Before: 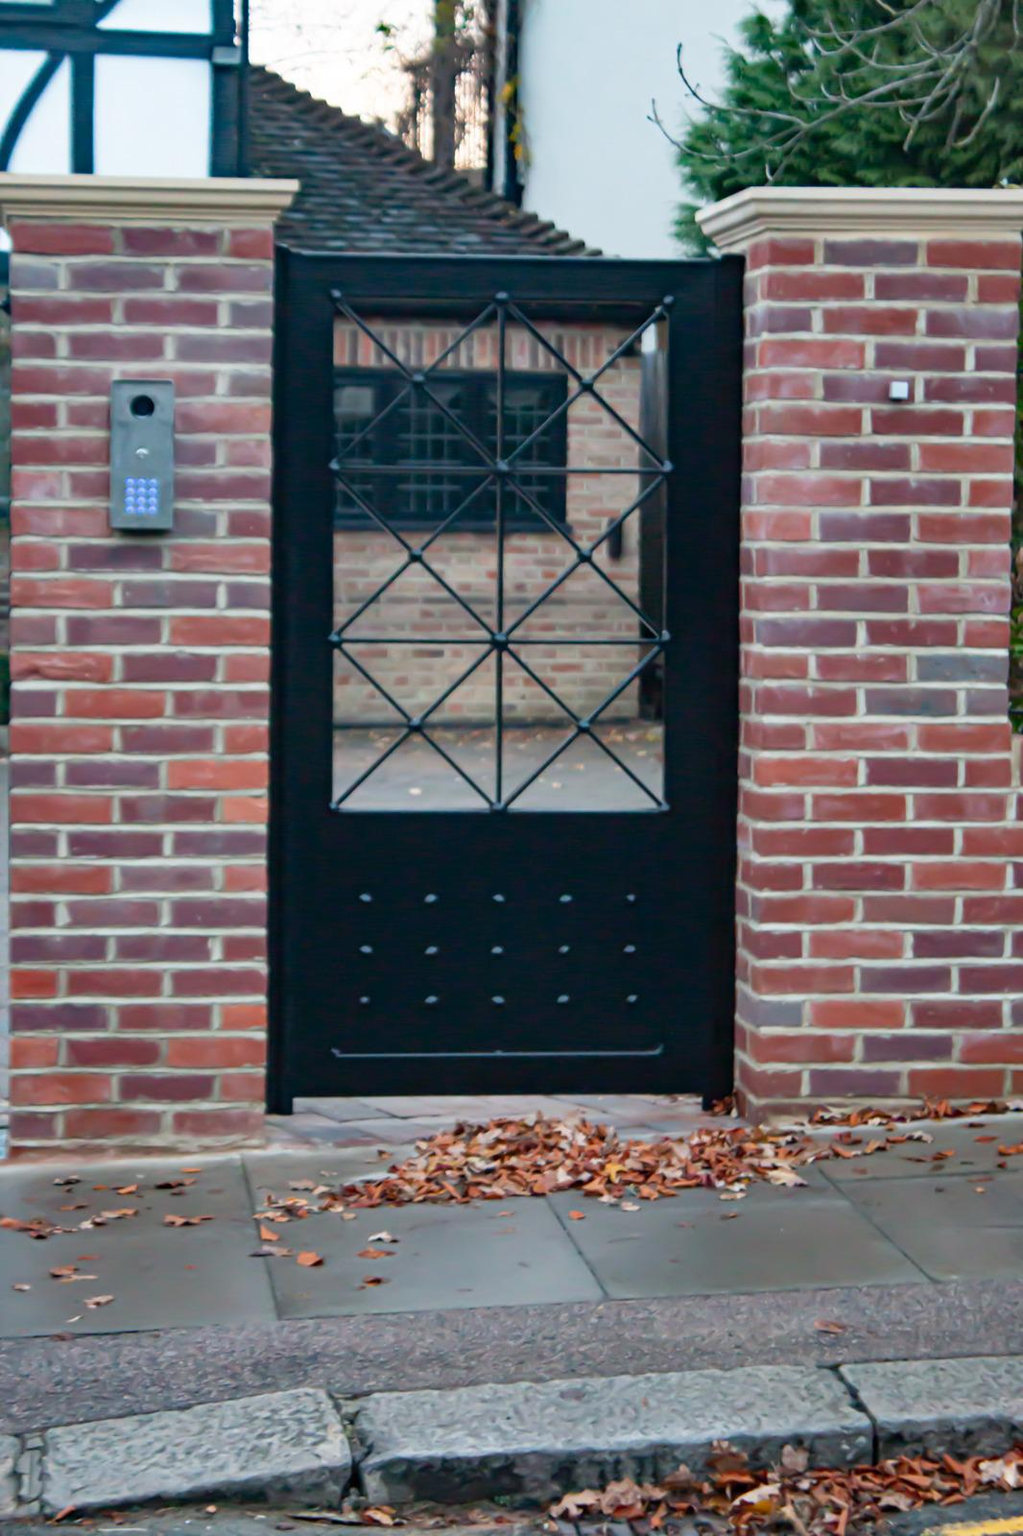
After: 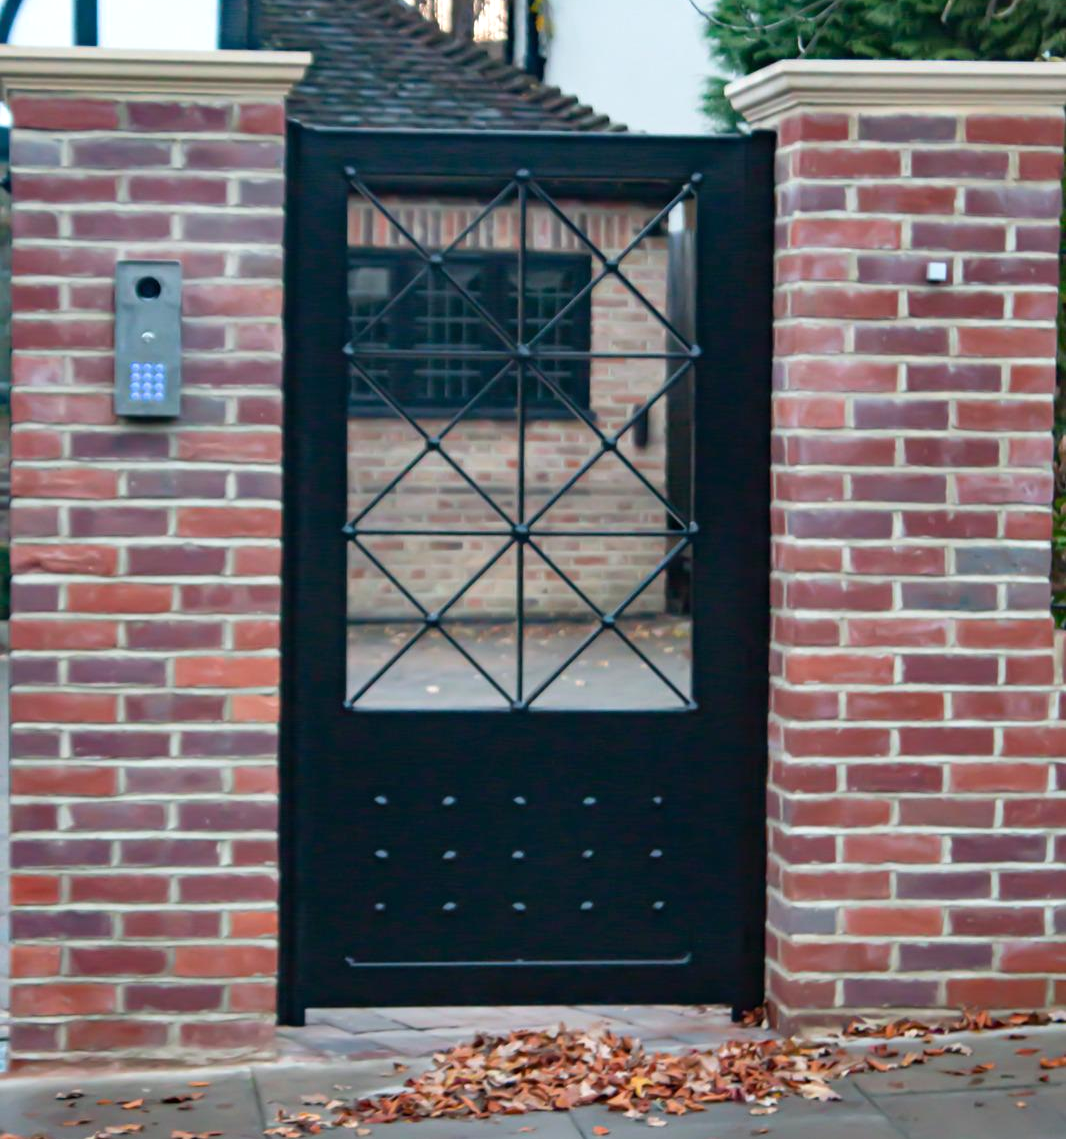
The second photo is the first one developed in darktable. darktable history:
exposure: exposure 0.217 EV, compensate highlight preservation false
crop and rotate: top 8.484%, bottom 20.315%
